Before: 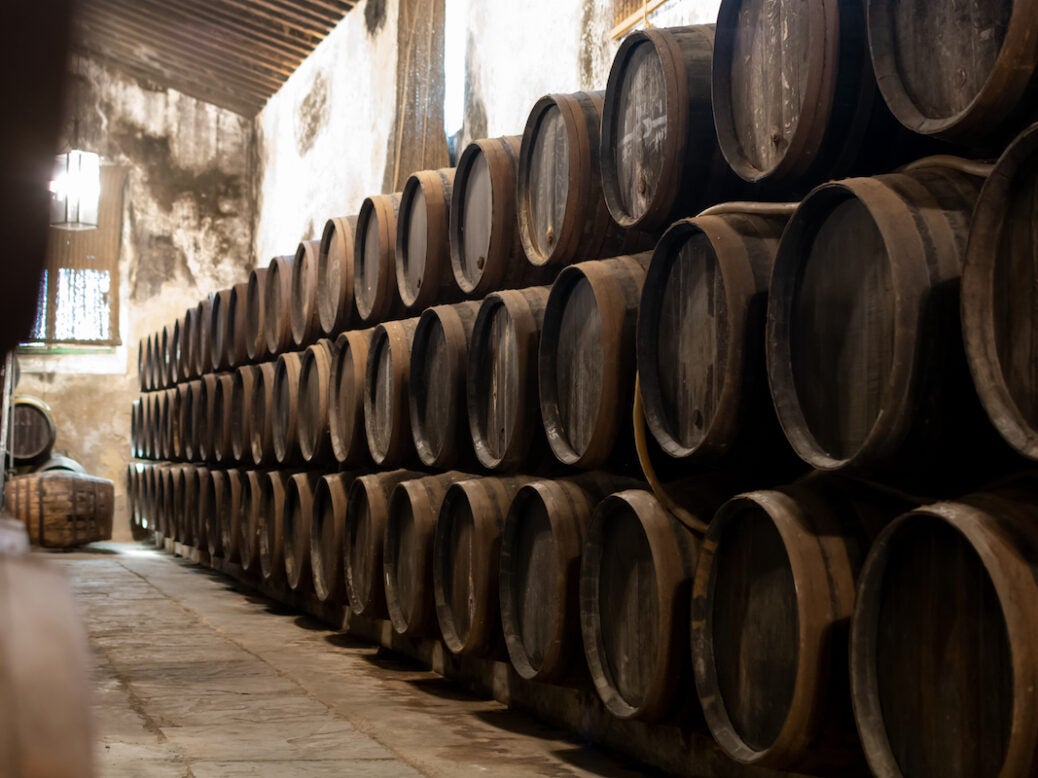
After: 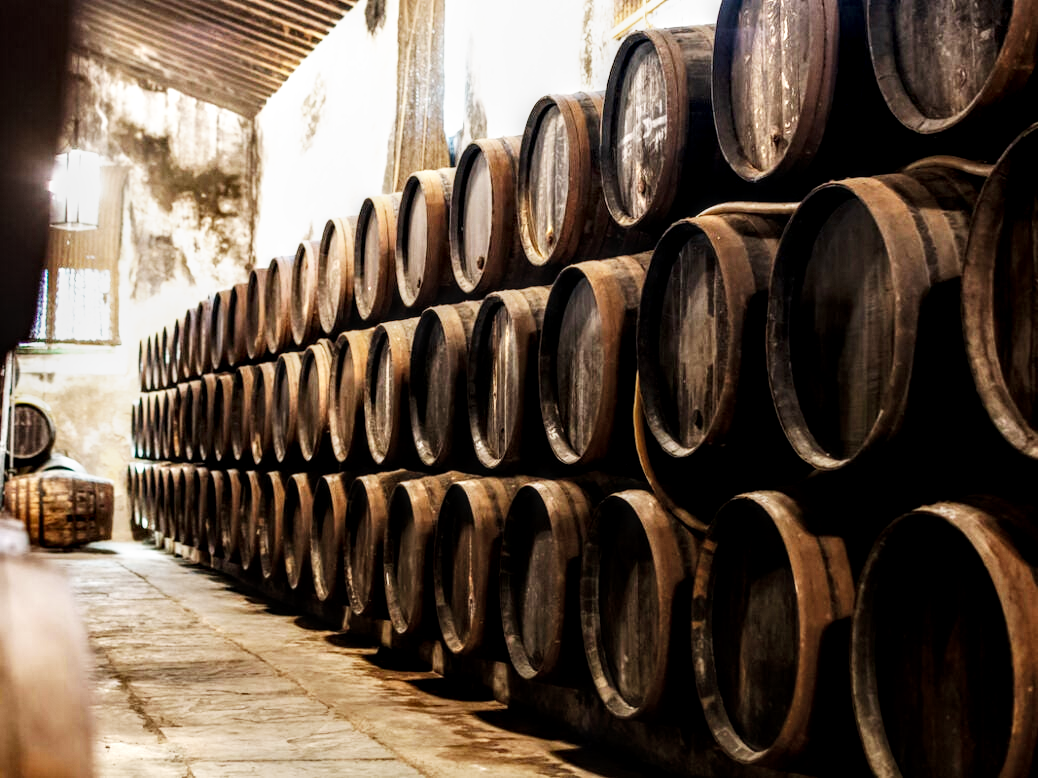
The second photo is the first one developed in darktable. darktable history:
contrast brightness saturation: saturation -0.05
local contrast: highlights 20%, detail 150%
base curve: curves: ch0 [(0, 0) (0.007, 0.004) (0.027, 0.03) (0.046, 0.07) (0.207, 0.54) (0.442, 0.872) (0.673, 0.972) (1, 1)], preserve colors none
